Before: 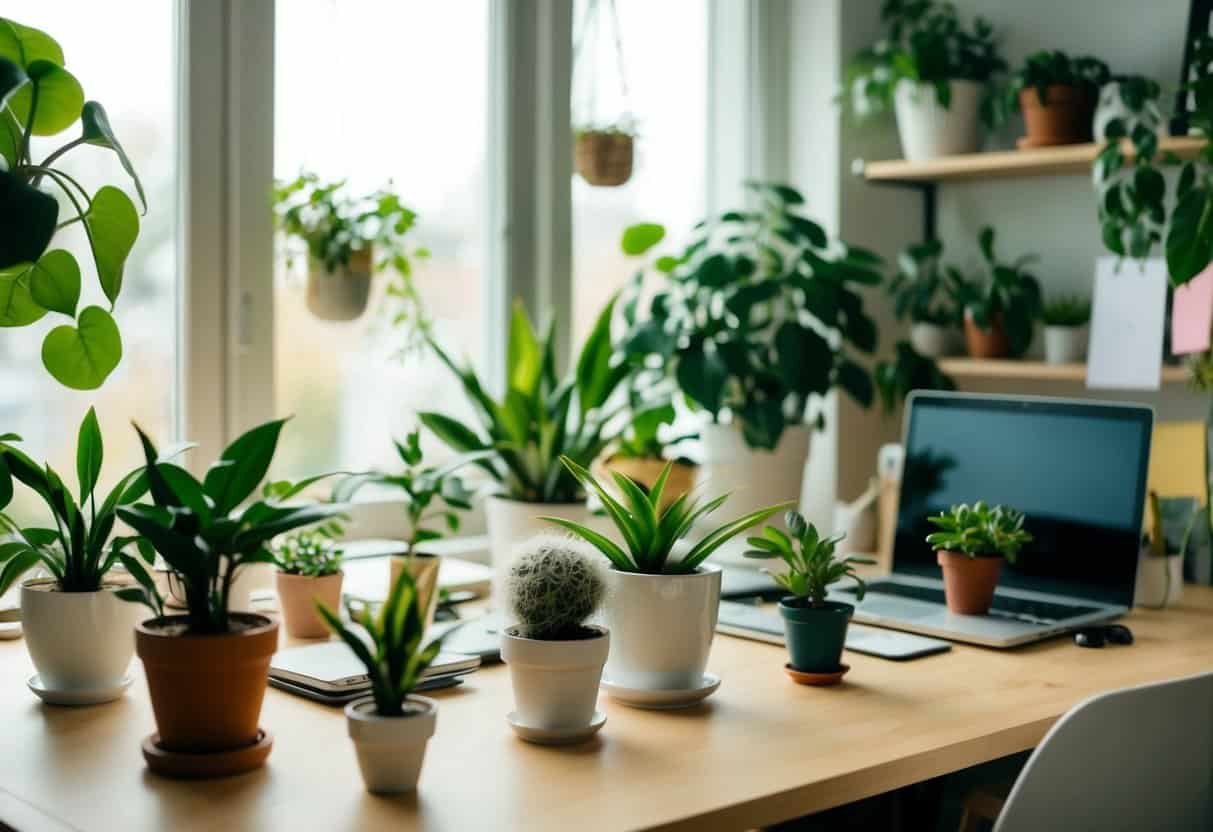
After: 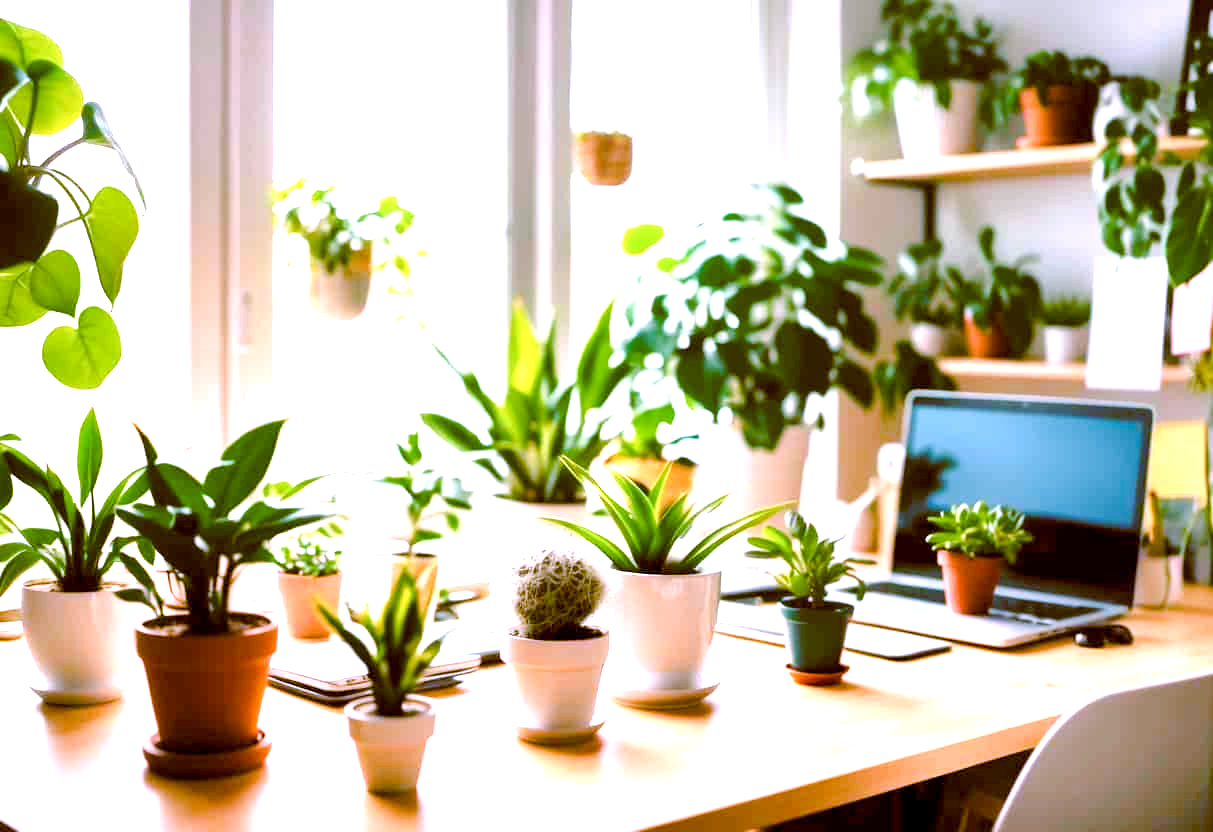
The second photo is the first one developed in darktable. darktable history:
exposure: black level correction 0, exposure 1.627 EV, compensate highlight preservation false
color correction: highlights a* 16.17, highlights b* -20.74
contrast brightness saturation: contrast 0.05
color balance rgb: shadows lift › chroma 1.005%, shadows lift › hue 242.35°, global offset › chroma 0.408%, global offset › hue 35.09°, perceptual saturation grading › global saturation 39.011%, perceptual saturation grading › highlights -25.229%, perceptual saturation grading › mid-tones 35.68%, perceptual saturation grading › shadows 36.014%, perceptual brilliance grading › mid-tones 10.17%, perceptual brilliance grading › shadows 15.309%
